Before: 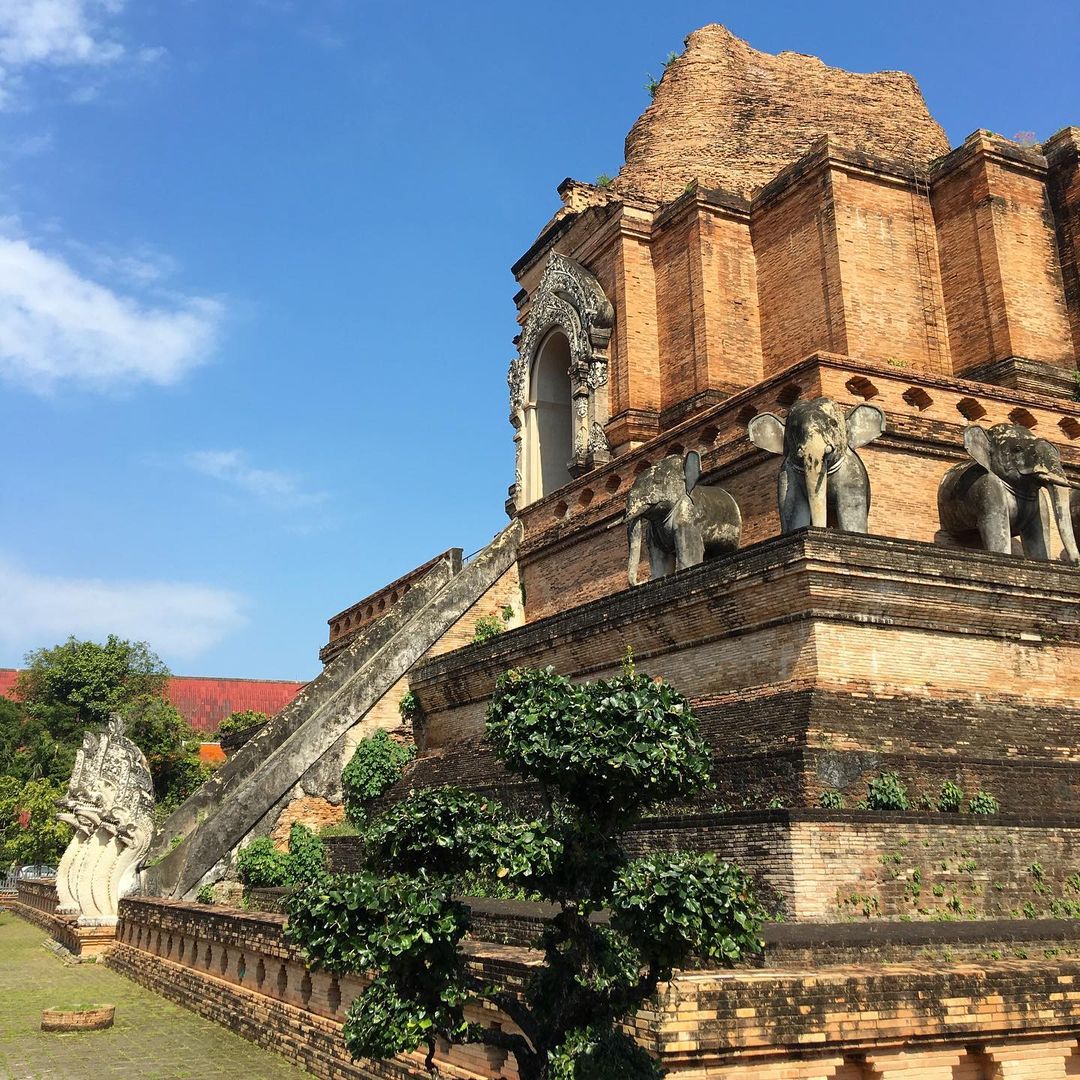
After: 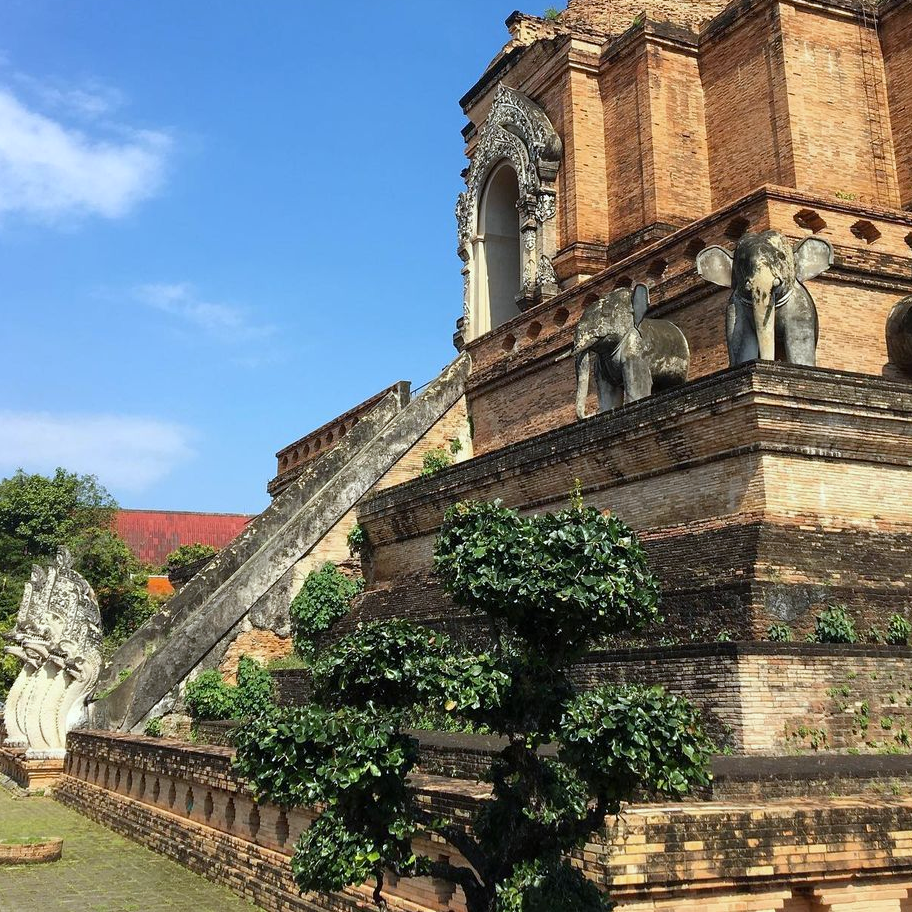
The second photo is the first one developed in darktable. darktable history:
crop and rotate: left 4.842%, top 15.51%, right 10.668%
white balance: red 0.967, blue 1.049
